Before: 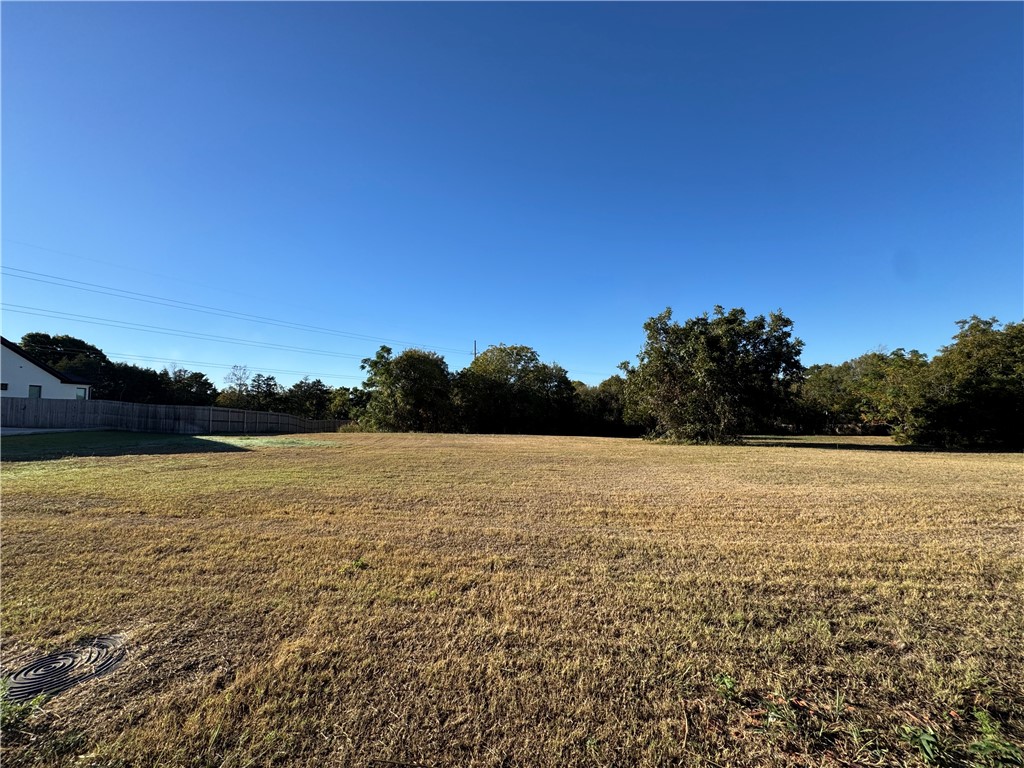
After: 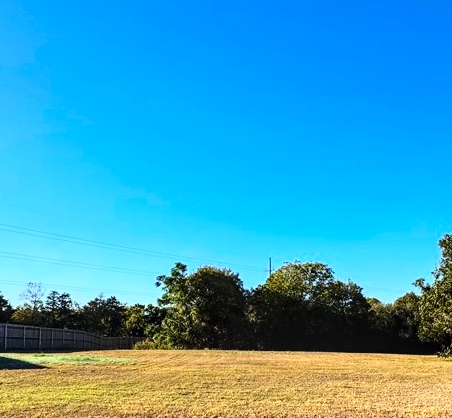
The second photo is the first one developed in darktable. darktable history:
color correction: highlights b* 0.062, saturation 1.36
crop: left 20.045%, top 10.813%, right 35.741%, bottom 34.714%
local contrast: detail 130%
base curve: curves: ch0 [(0, 0) (0.028, 0.03) (0.121, 0.232) (0.46, 0.748) (0.859, 0.968) (1, 1)], preserve colors average RGB
